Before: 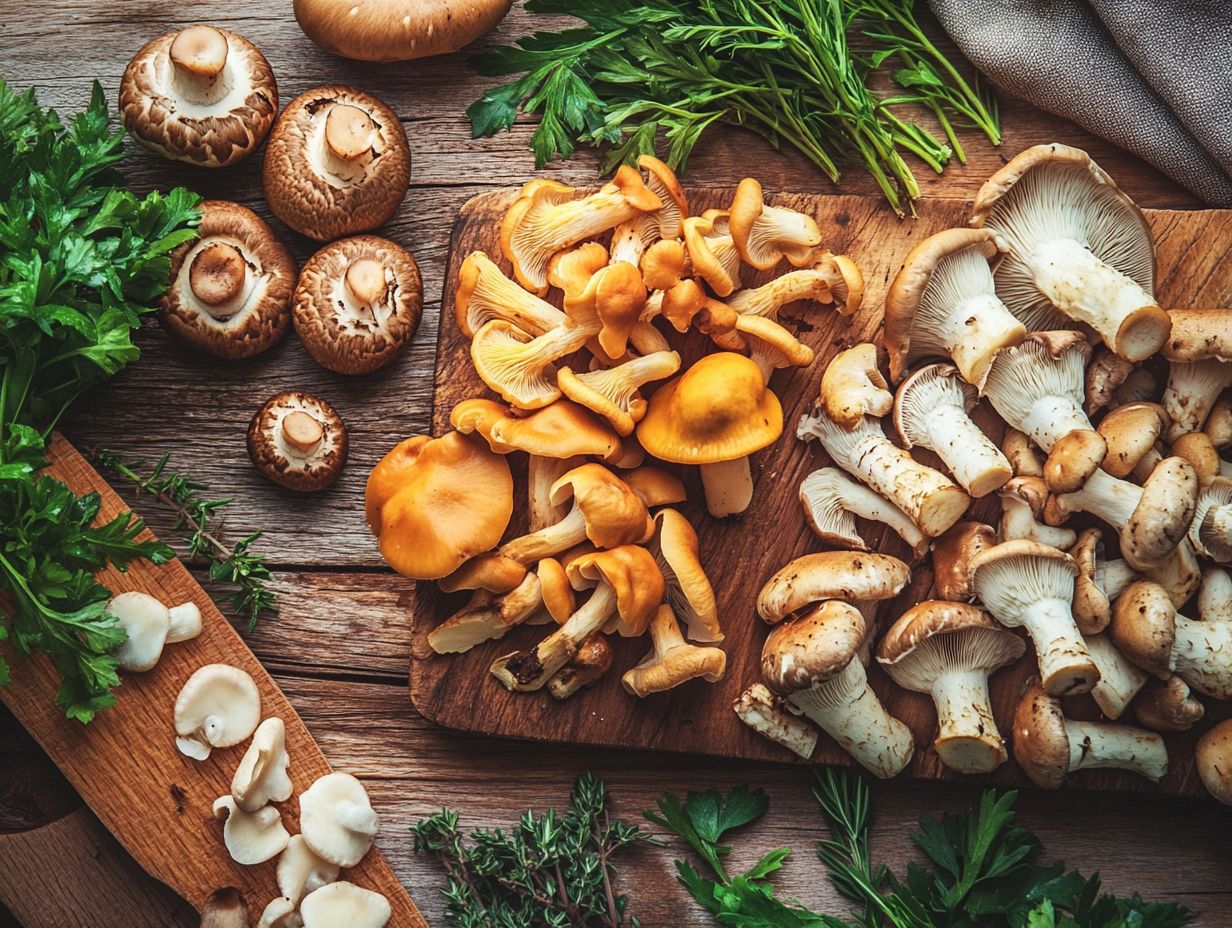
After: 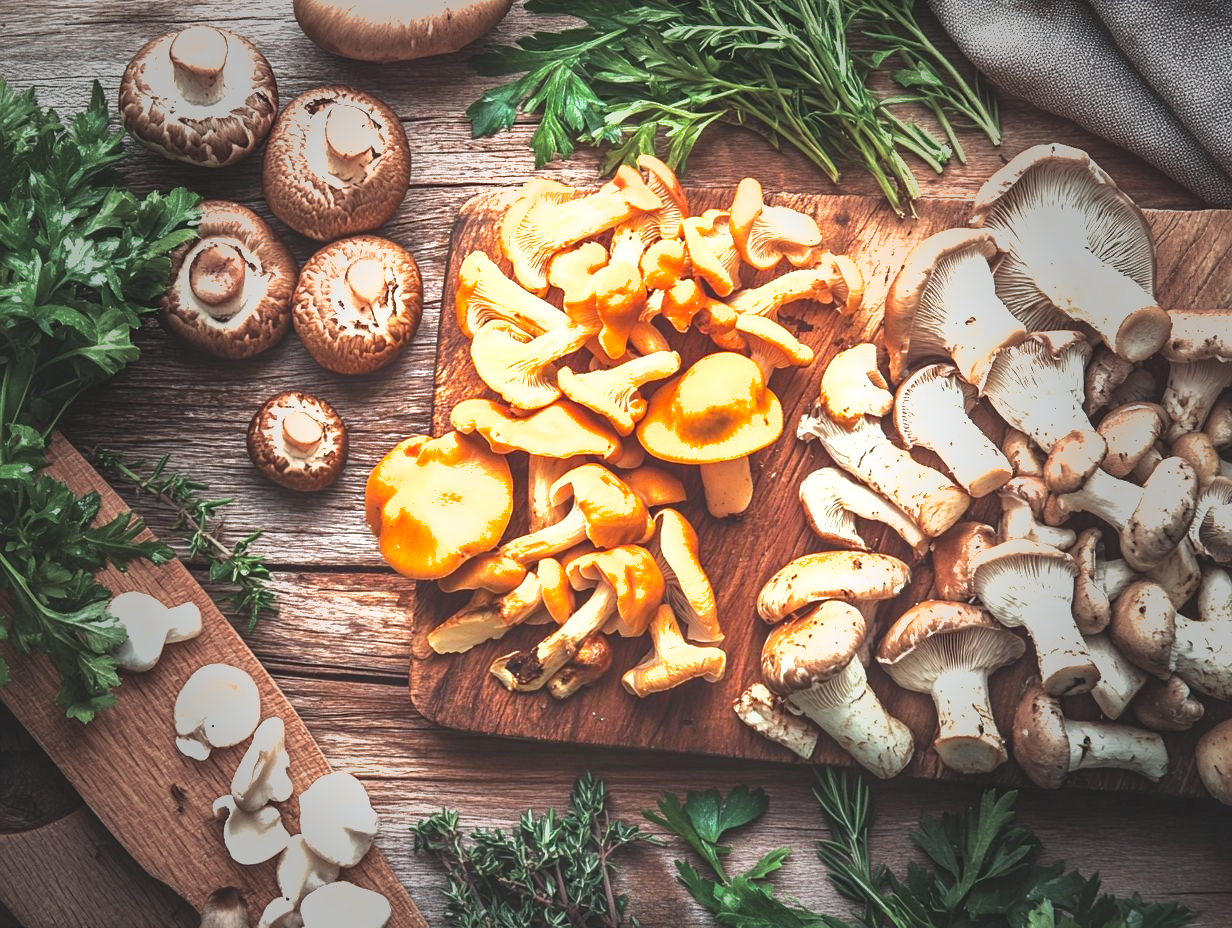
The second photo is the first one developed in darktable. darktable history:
shadows and highlights: on, module defaults
vignetting: fall-off start 40%, fall-off radius 40%
exposure: black level correction 0, exposure 1.388 EV, compensate exposure bias true, compensate highlight preservation false
white balance: red 1.004, blue 1.024
